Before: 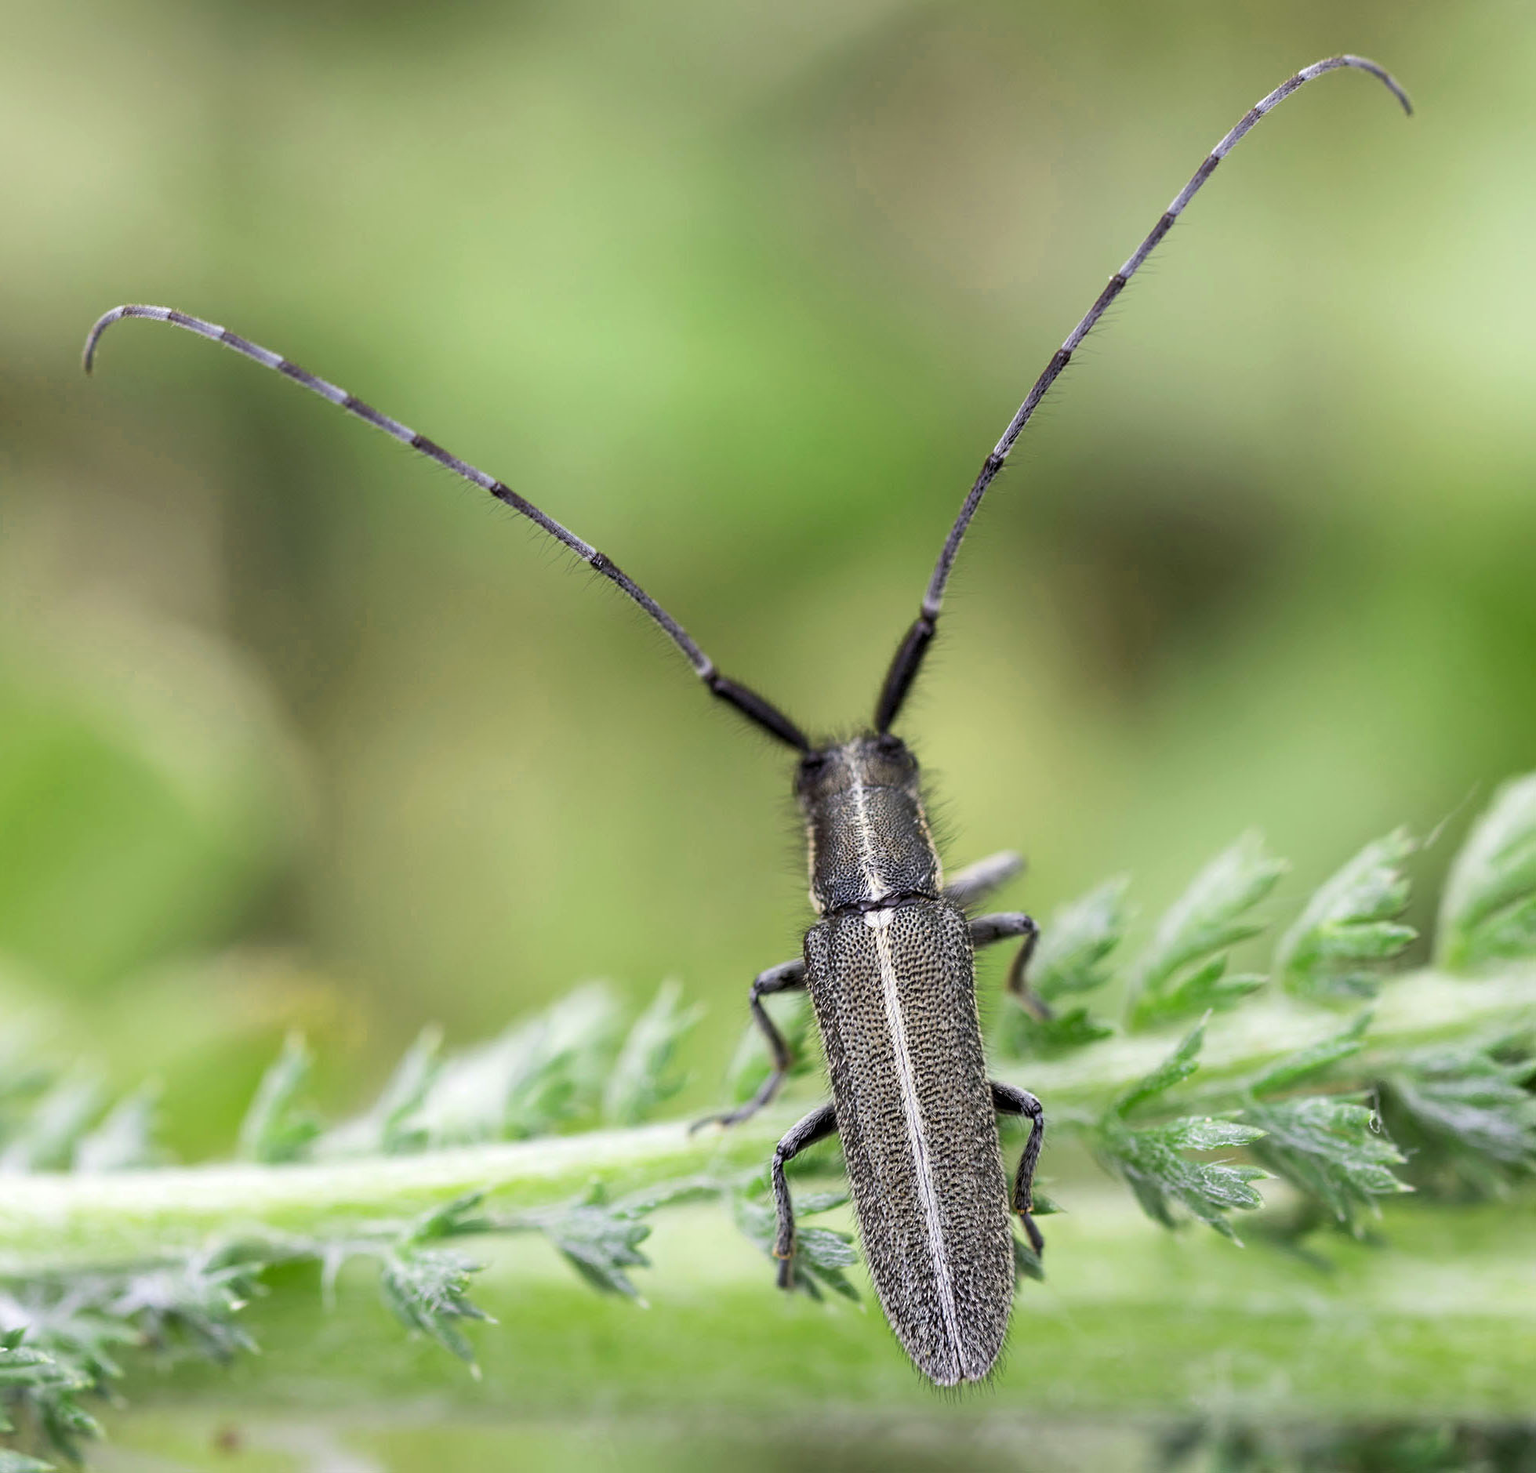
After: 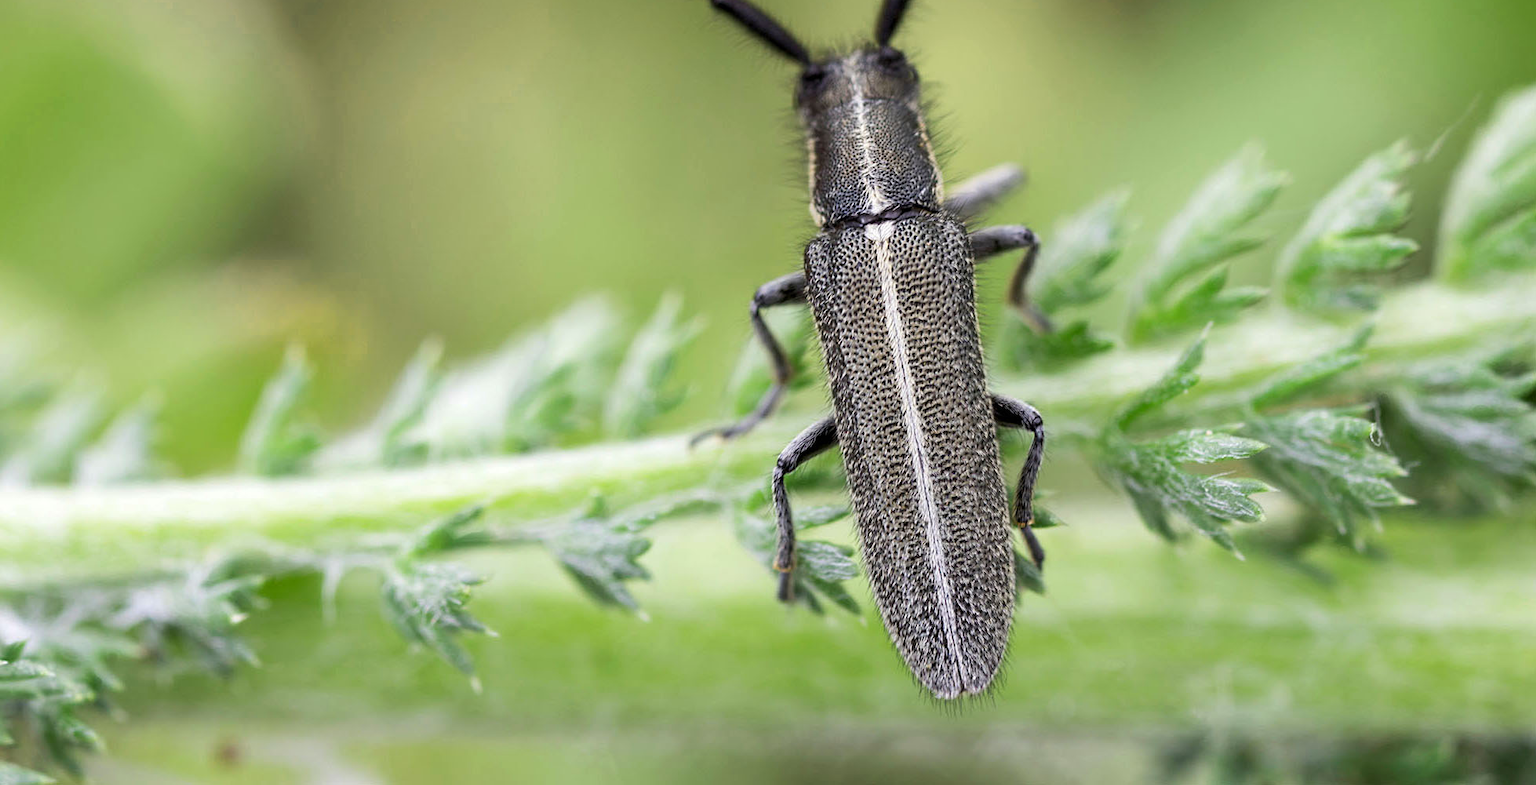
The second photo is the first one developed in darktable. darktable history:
crop and rotate: top 46.689%, right 0.002%
